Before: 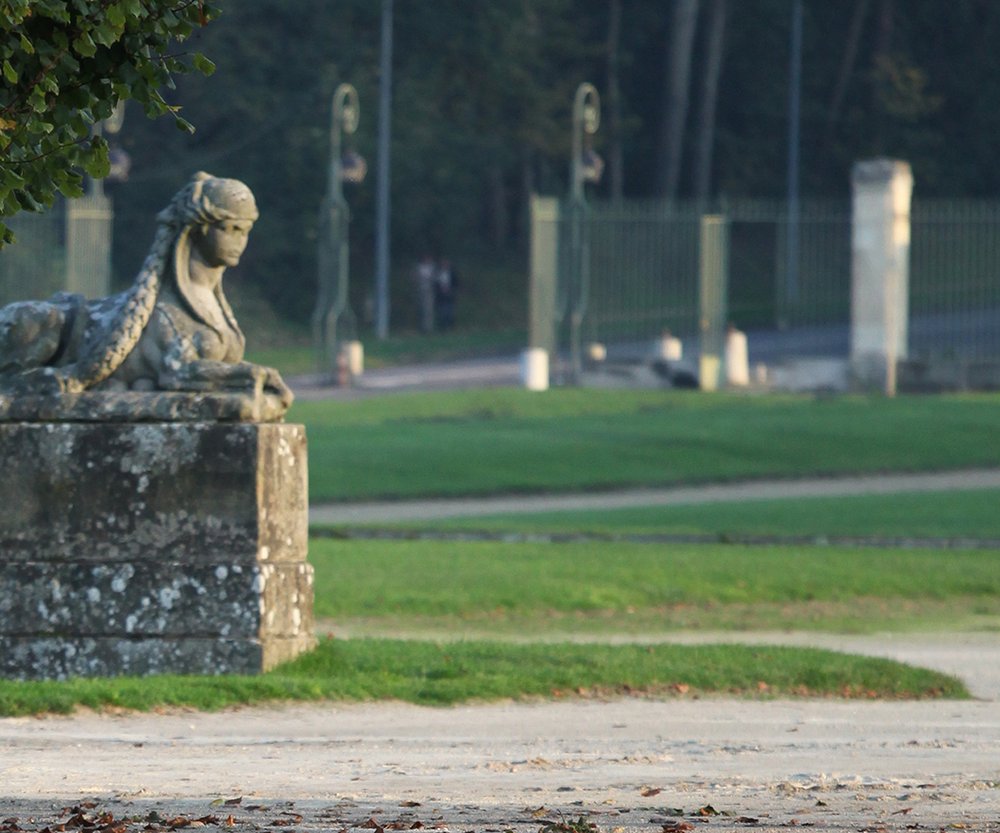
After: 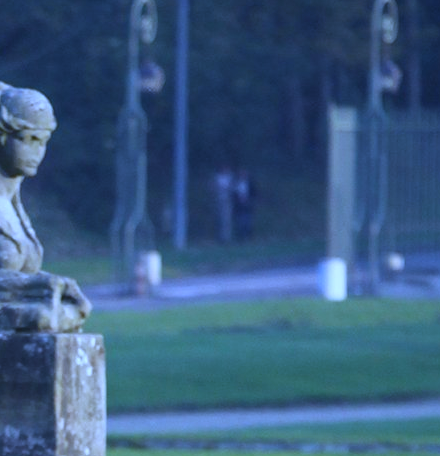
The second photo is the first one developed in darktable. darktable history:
crop: left 20.248%, top 10.86%, right 35.675%, bottom 34.321%
white balance: red 0.766, blue 1.537
